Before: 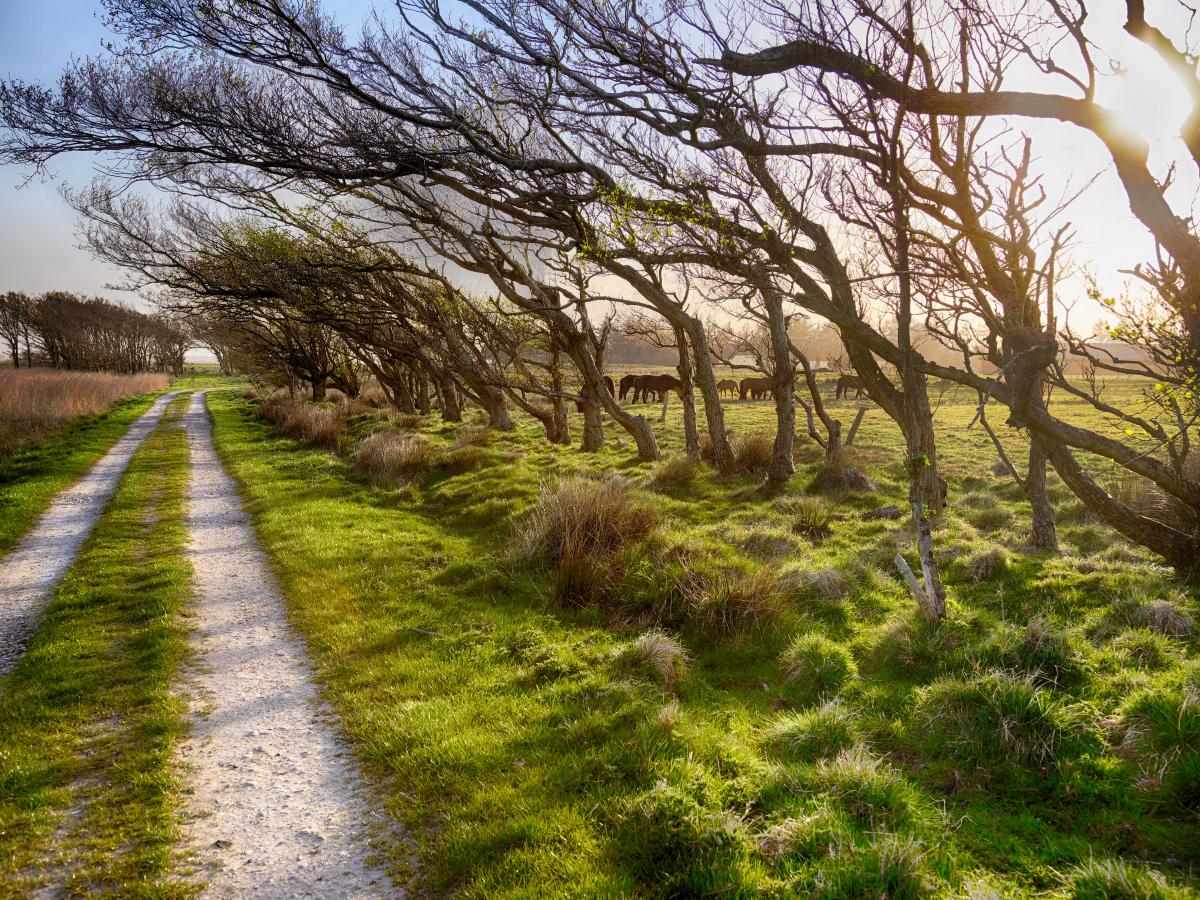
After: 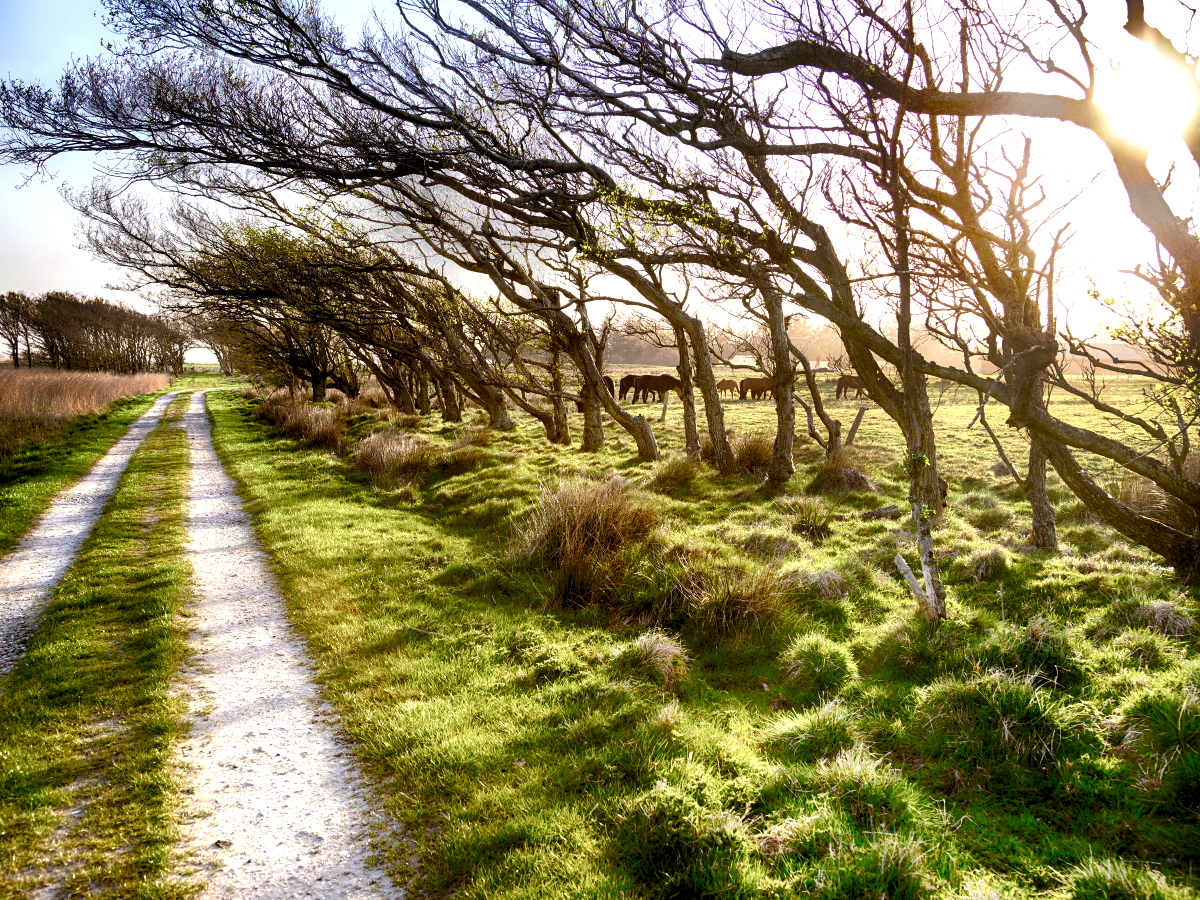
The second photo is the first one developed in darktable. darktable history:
levels: levels [0.016, 0.492, 0.969]
color balance rgb: linear chroma grading › global chroma 0.526%, perceptual saturation grading › global saturation 0.531%, perceptual saturation grading › highlights -30.331%, perceptual saturation grading › shadows 19.651%, global vibrance 20%
tone equalizer: -8 EV -0.401 EV, -7 EV -0.396 EV, -6 EV -0.354 EV, -5 EV -0.221 EV, -3 EV 0.243 EV, -2 EV 0.348 EV, -1 EV 0.365 EV, +0 EV 0.447 EV, edges refinement/feathering 500, mask exposure compensation -1.57 EV, preserve details no
exposure: black level correction 0.003, exposure 0.388 EV, compensate exposure bias true, compensate highlight preservation false
